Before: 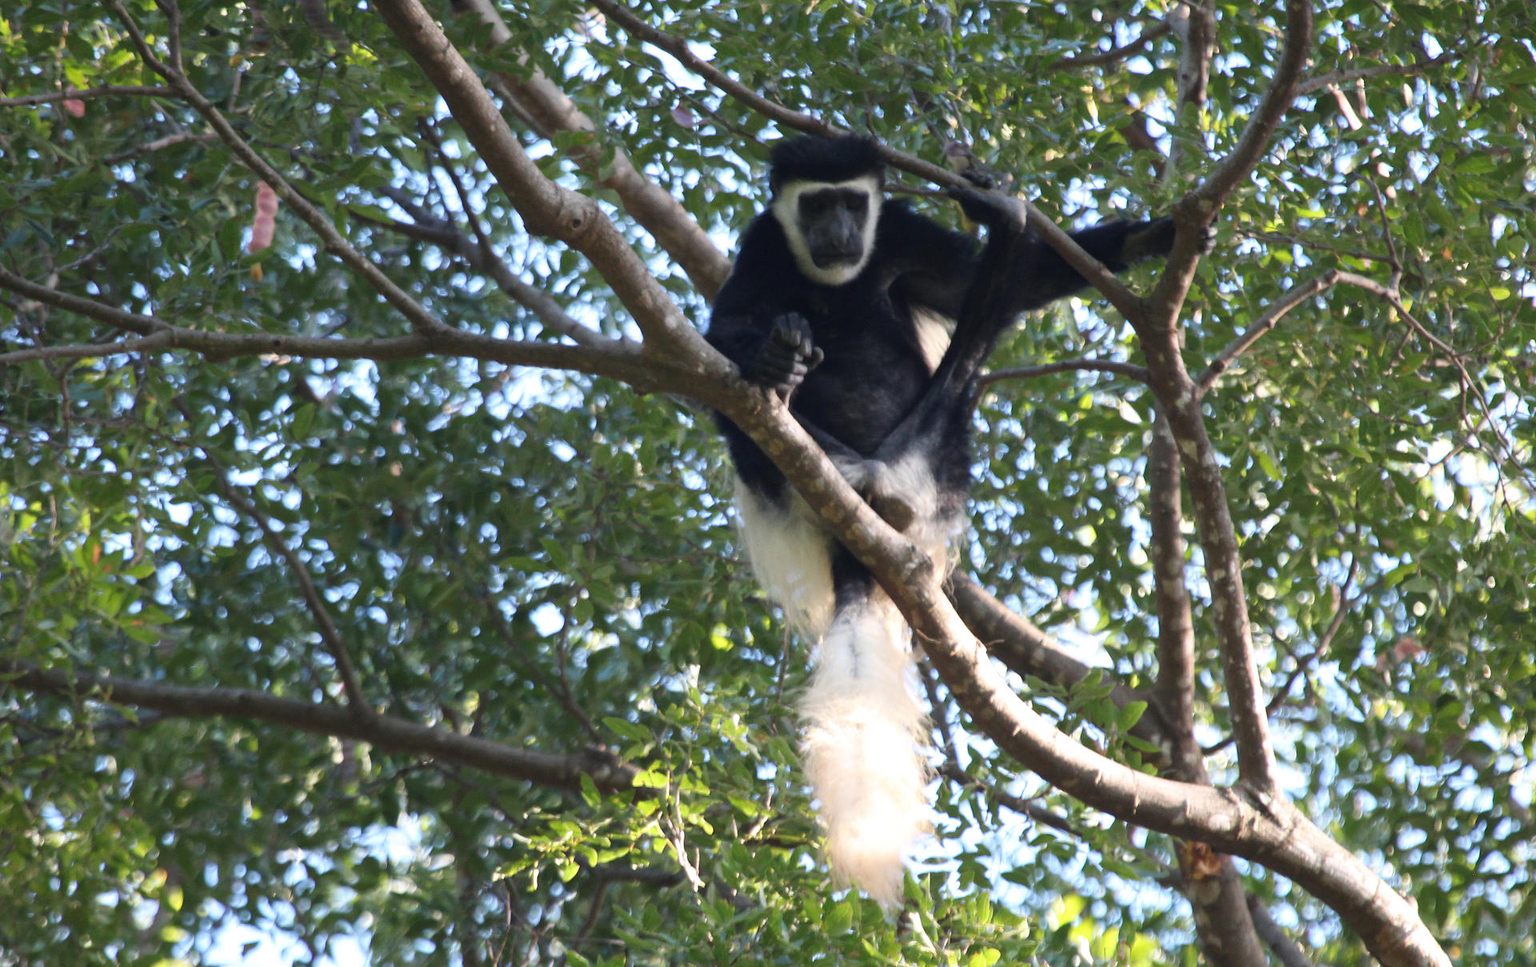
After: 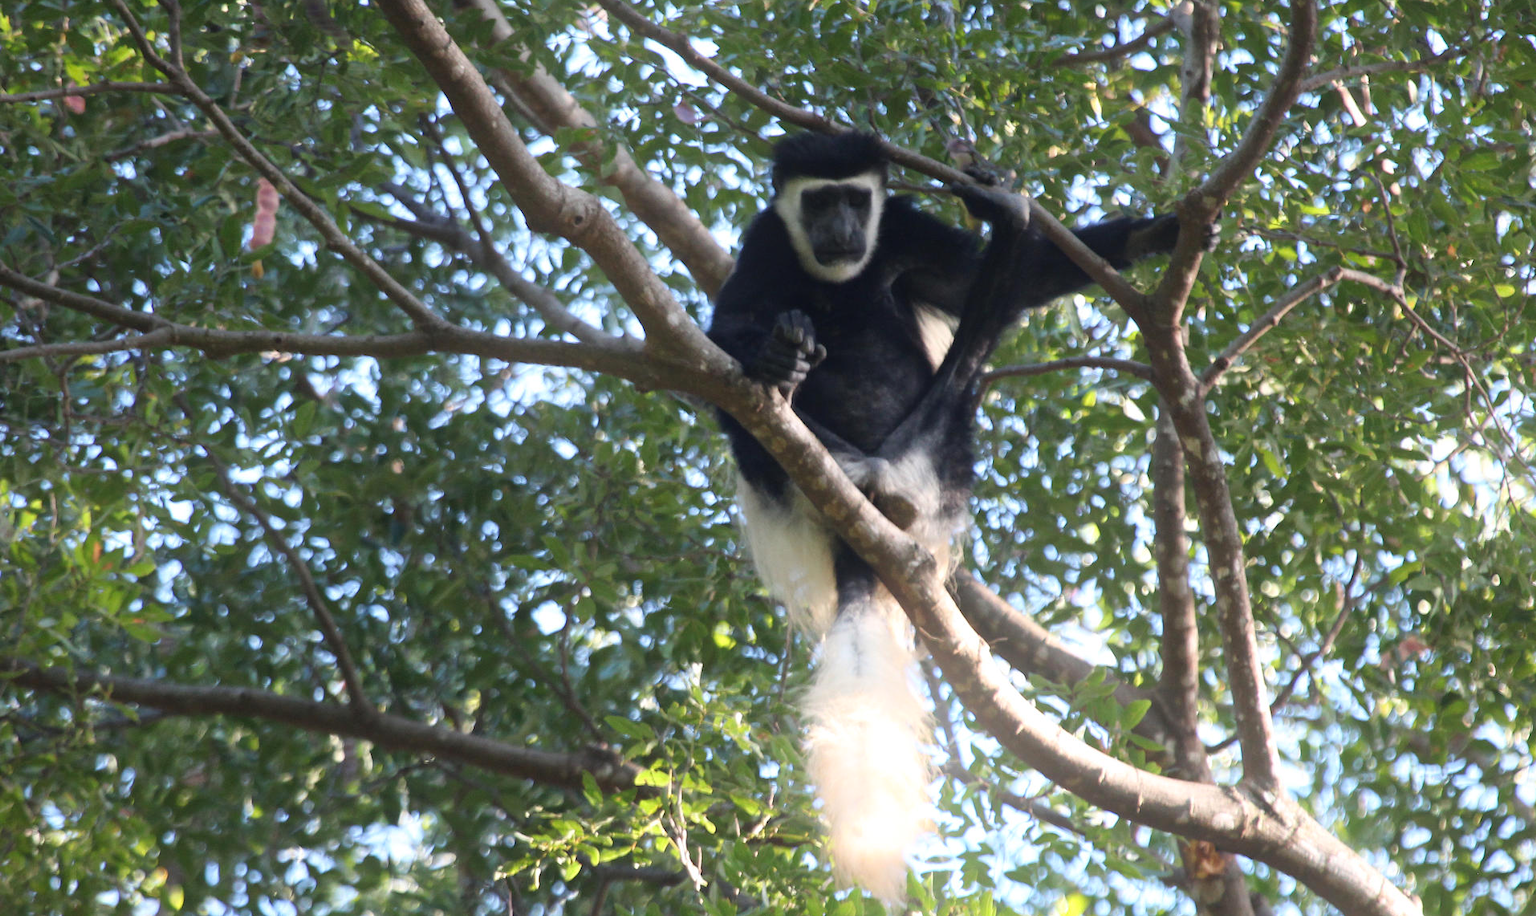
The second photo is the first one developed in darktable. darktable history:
bloom: size 15%, threshold 97%, strength 7%
crop: top 0.448%, right 0.264%, bottom 5.045%
